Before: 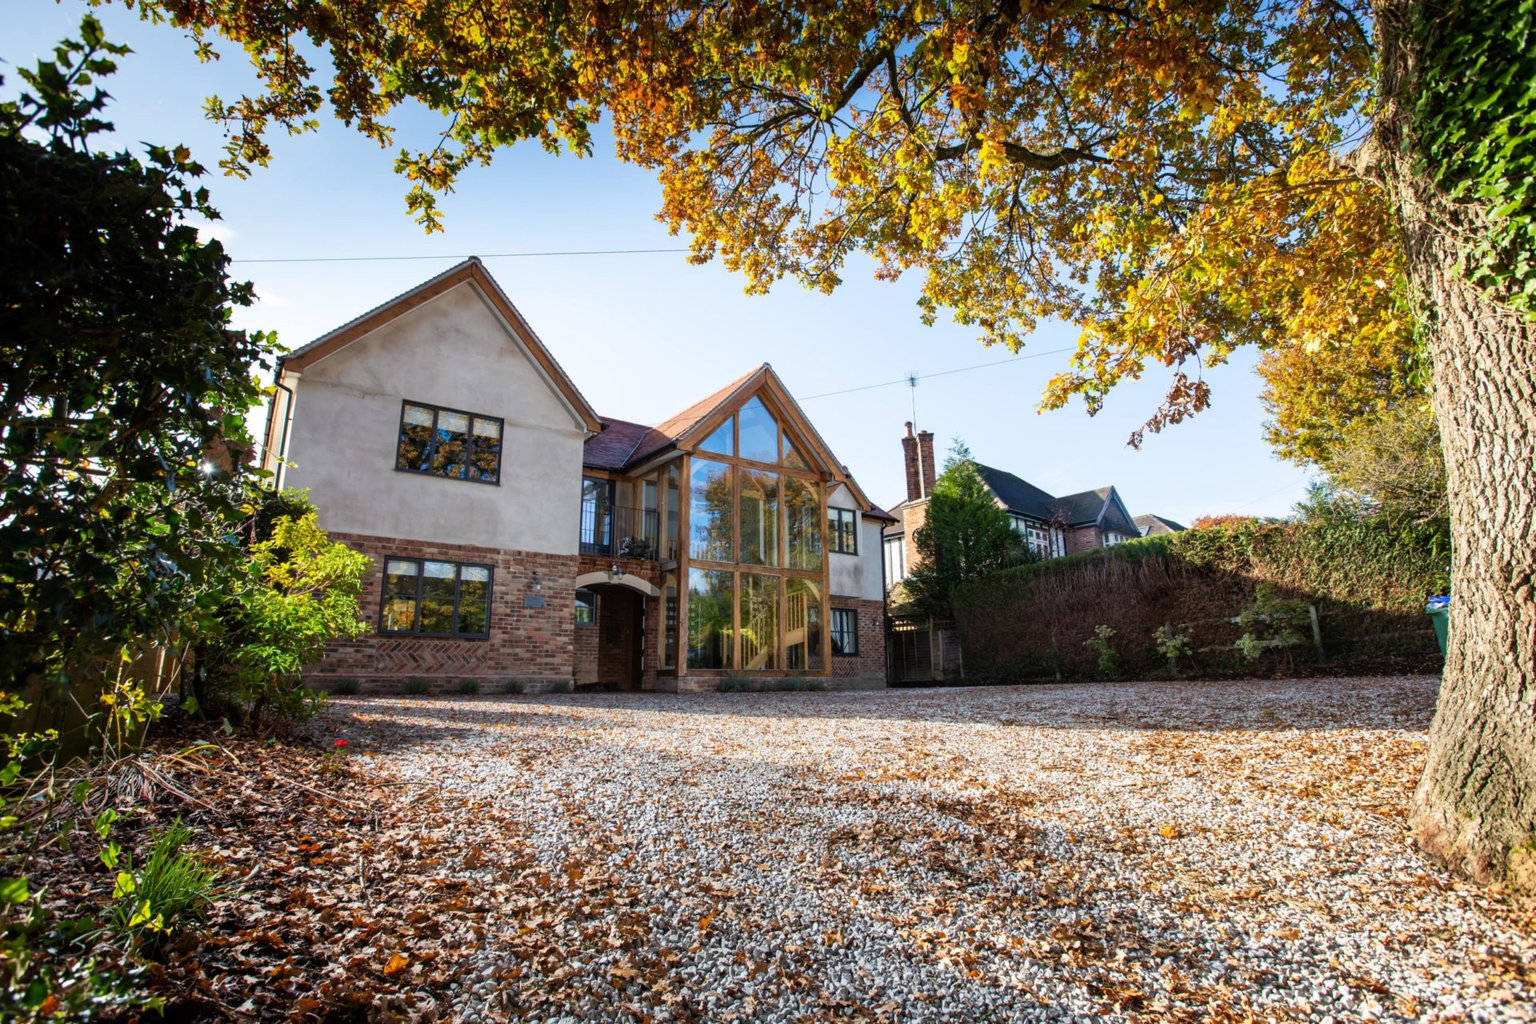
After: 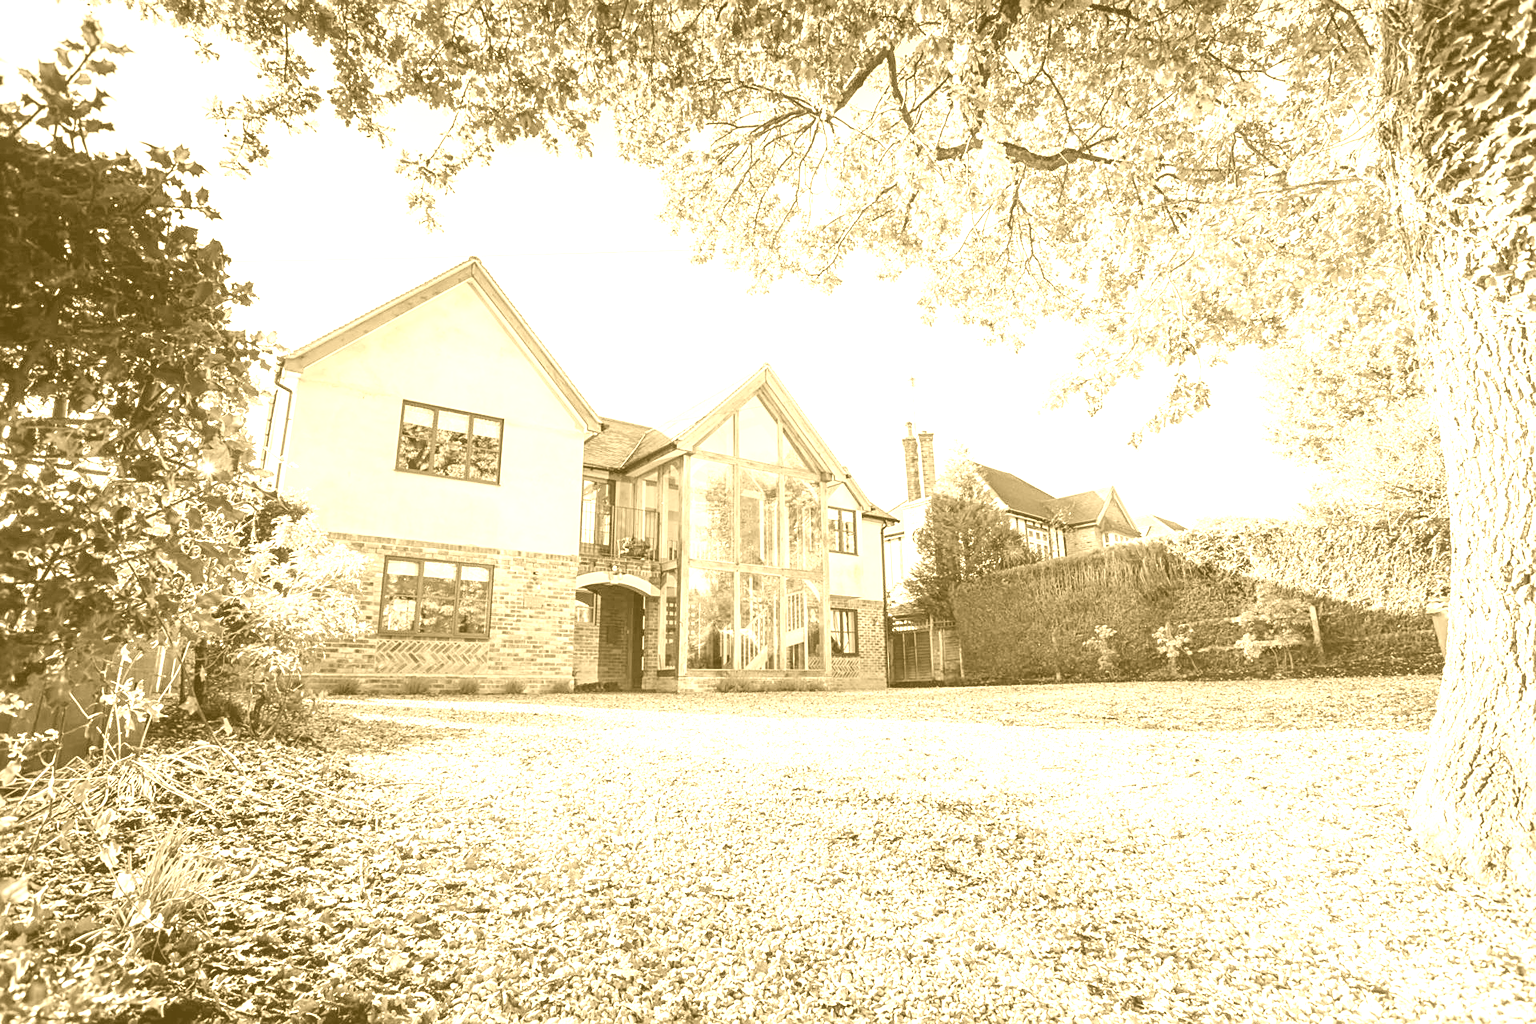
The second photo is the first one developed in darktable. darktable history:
sharpen: on, module defaults
colorize: hue 36°, source mix 100%
contrast brightness saturation: contrast 0.2, brightness -0.11, saturation 0.1
